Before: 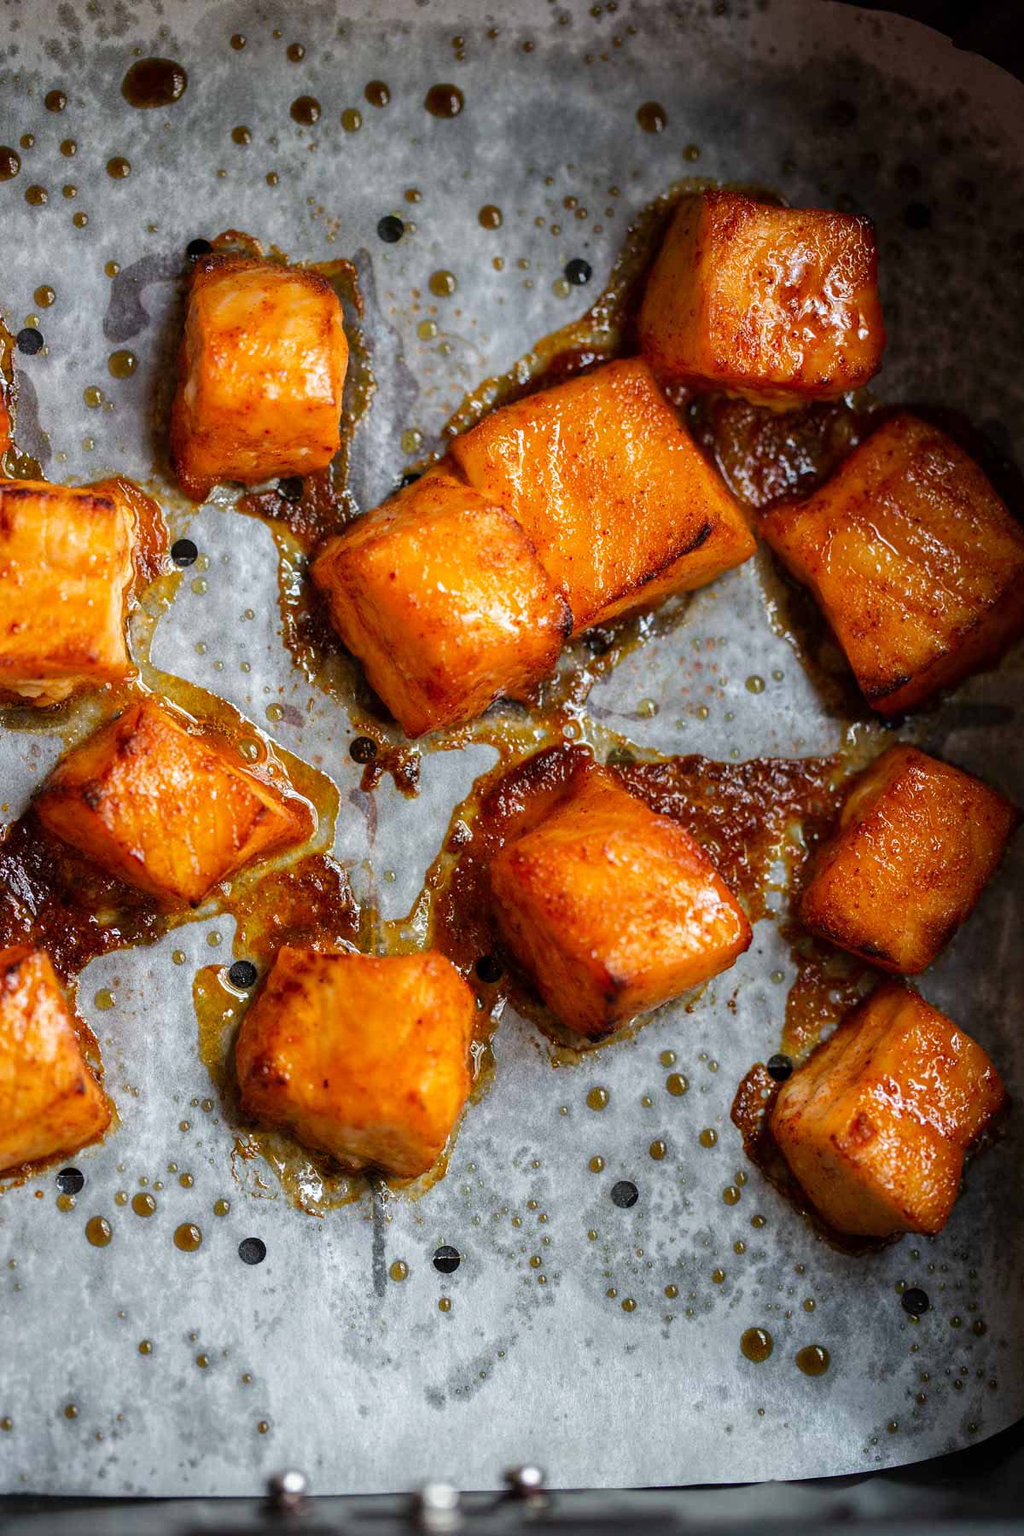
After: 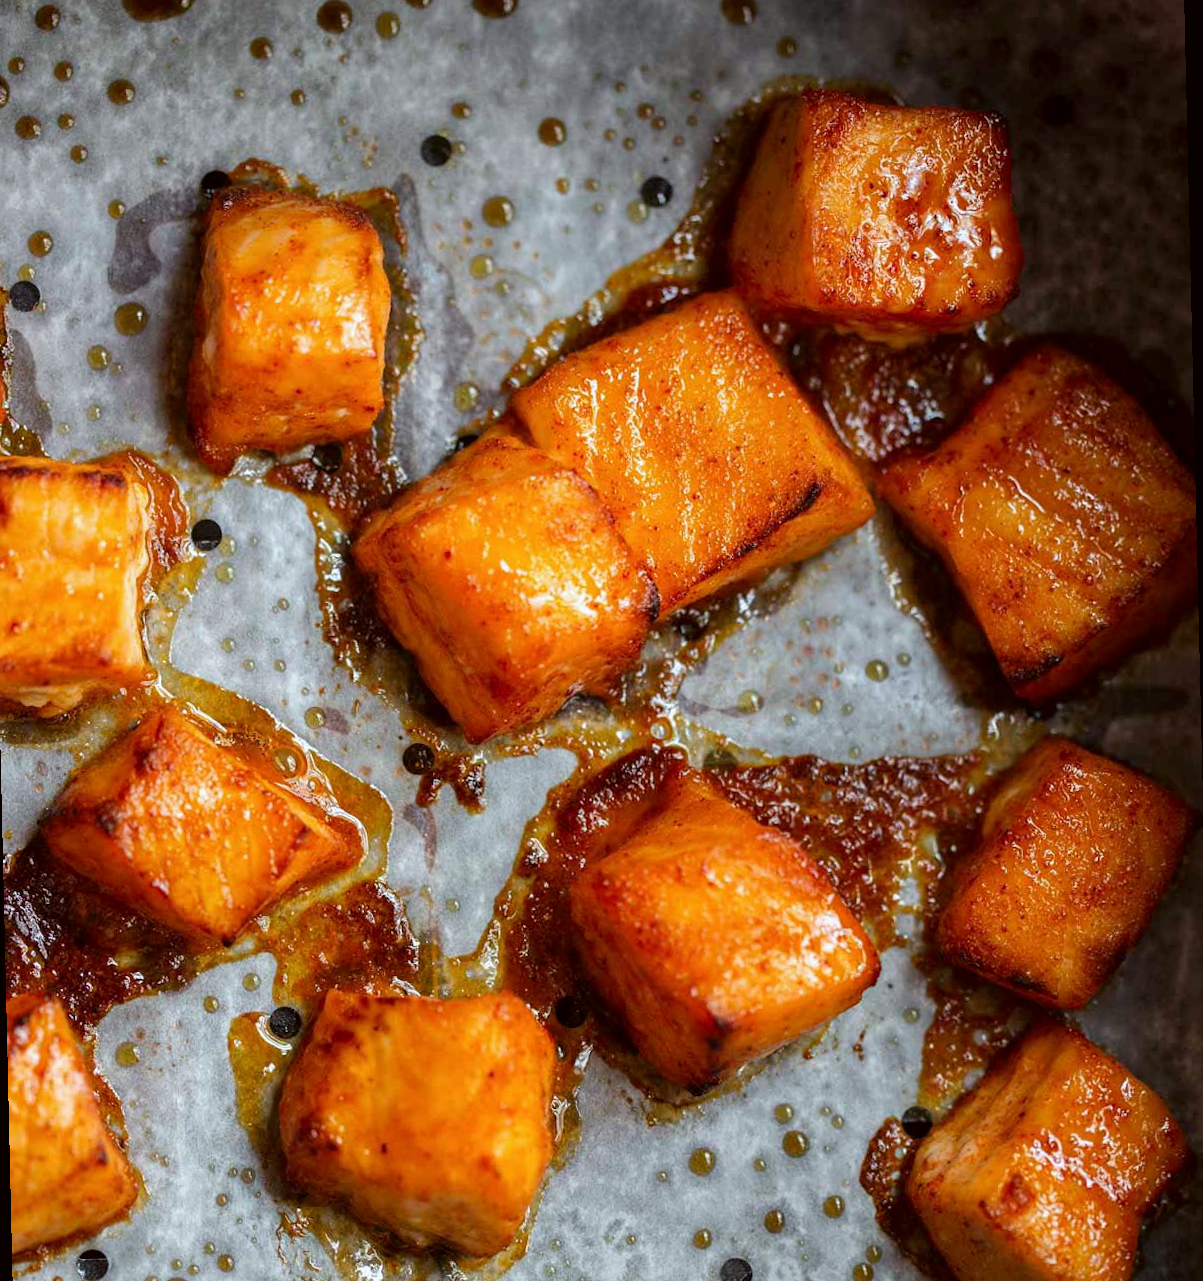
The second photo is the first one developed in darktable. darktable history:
crop: top 3.857%, bottom 21.132%
color correction: highlights a* -2.73, highlights b* -2.09, shadows a* 2.41, shadows b* 2.73
rotate and perspective: rotation -1.32°, lens shift (horizontal) -0.031, crop left 0.015, crop right 0.985, crop top 0.047, crop bottom 0.982
